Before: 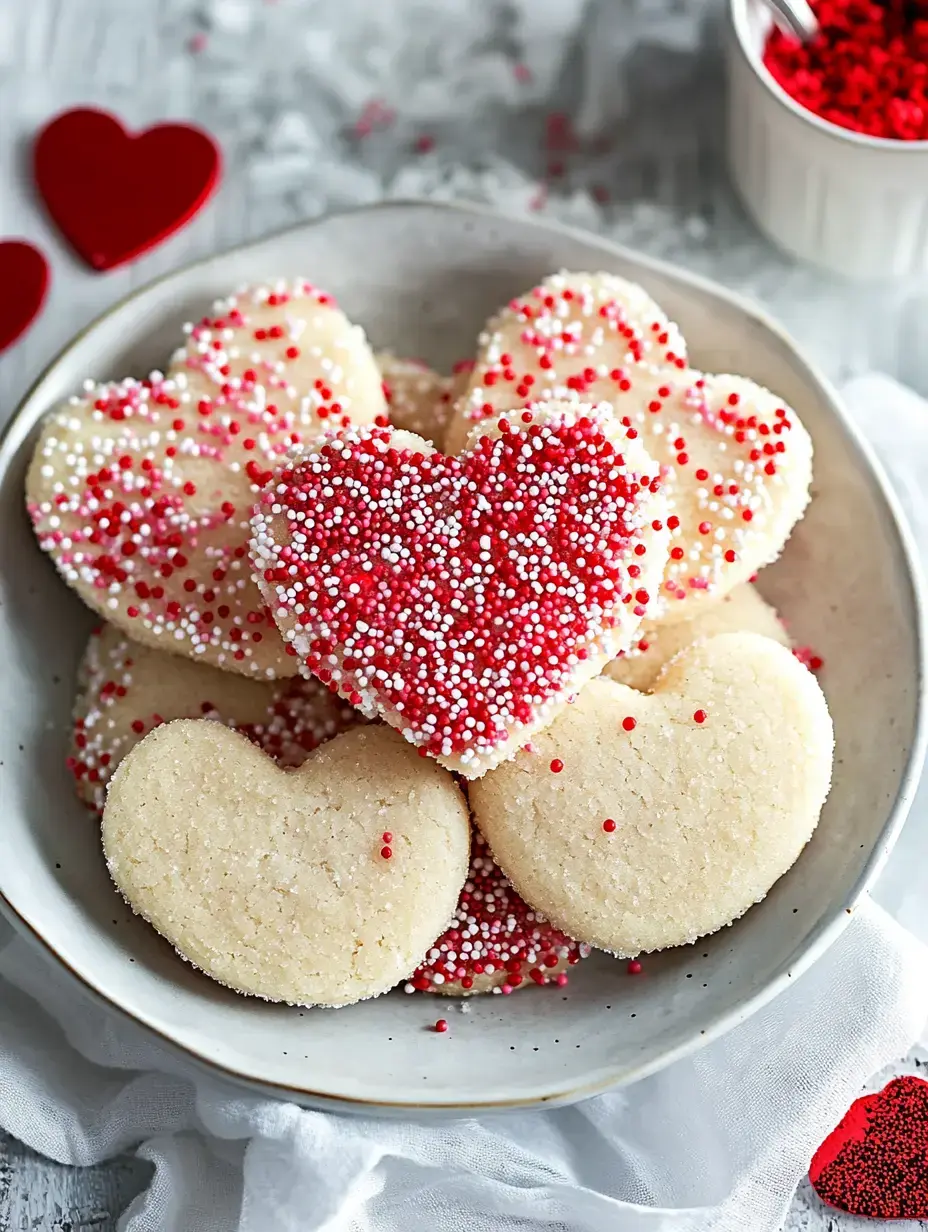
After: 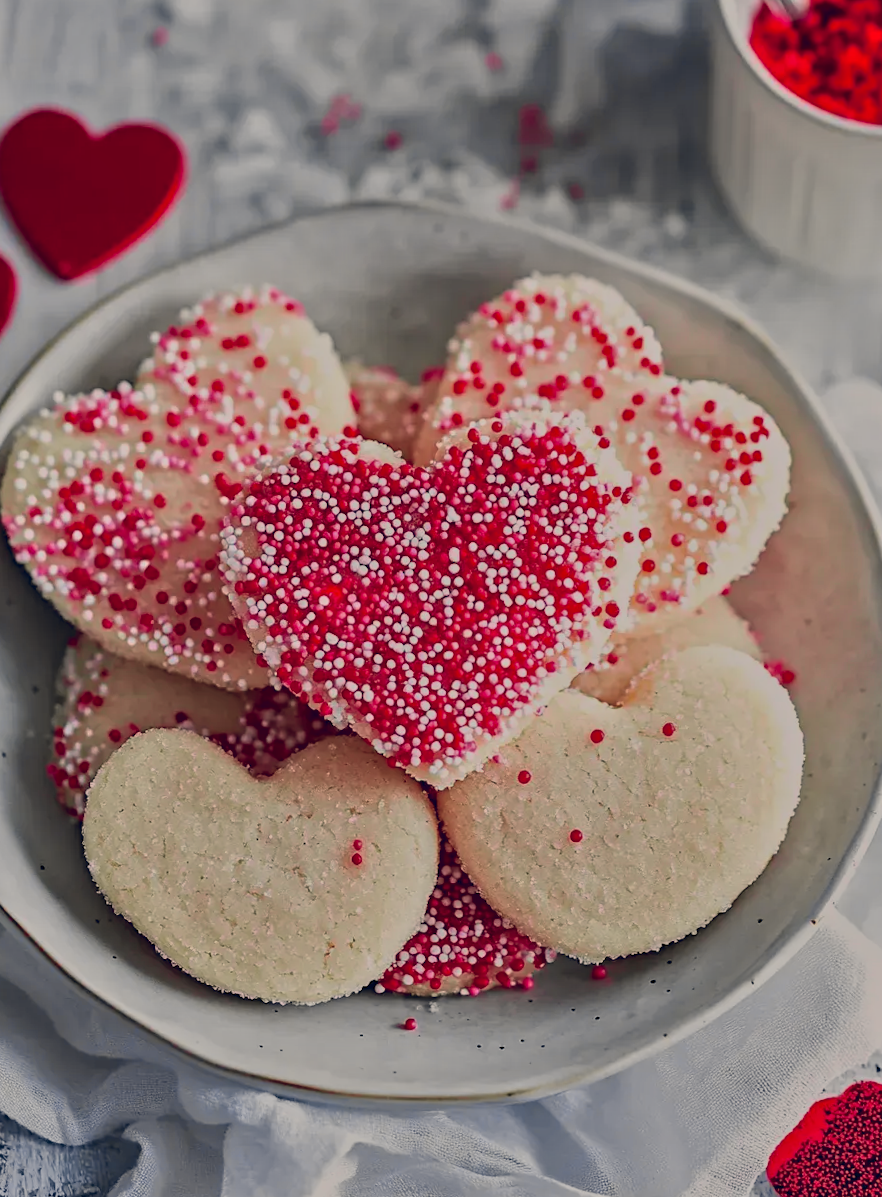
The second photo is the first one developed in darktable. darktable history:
tone equalizer: -8 EV -0.002 EV, -7 EV 0.005 EV, -6 EV -0.008 EV, -5 EV 0.007 EV, -4 EV -0.042 EV, -3 EV -0.233 EV, -2 EV -0.662 EV, -1 EV -0.983 EV, +0 EV -0.969 EV, smoothing diameter 2%, edges refinement/feathering 20, mask exposure compensation -1.57 EV, filter diffusion 5
color balance rgb: shadows lift › hue 87.51°, highlights gain › chroma 3.21%, highlights gain › hue 55.1°, global offset › chroma 0.15%, global offset › hue 253.66°, linear chroma grading › global chroma 0.5%
tone curve: curves: ch0 [(0, 0) (0.087, 0.054) (0.281, 0.245) (0.532, 0.514) (0.835, 0.818) (0.994, 0.955)]; ch1 [(0, 0) (0.27, 0.195) (0.406, 0.435) (0.452, 0.474) (0.495, 0.5) (0.514, 0.508) (0.537, 0.556) (0.654, 0.689) (1, 1)]; ch2 [(0, 0) (0.269, 0.299) (0.459, 0.441) (0.498, 0.499) (0.523, 0.52) (0.551, 0.549) (0.633, 0.625) (0.659, 0.681) (0.718, 0.764) (1, 1)], color space Lab, independent channels, preserve colors none
rotate and perspective: rotation 0.074°, lens shift (vertical) 0.096, lens shift (horizontal) -0.041, crop left 0.043, crop right 0.952, crop top 0.024, crop bottom 0.979
crop: top 0.05%, bottom 0.098%
shadows and highlights: low approximation 0.01, soften with gaussian
